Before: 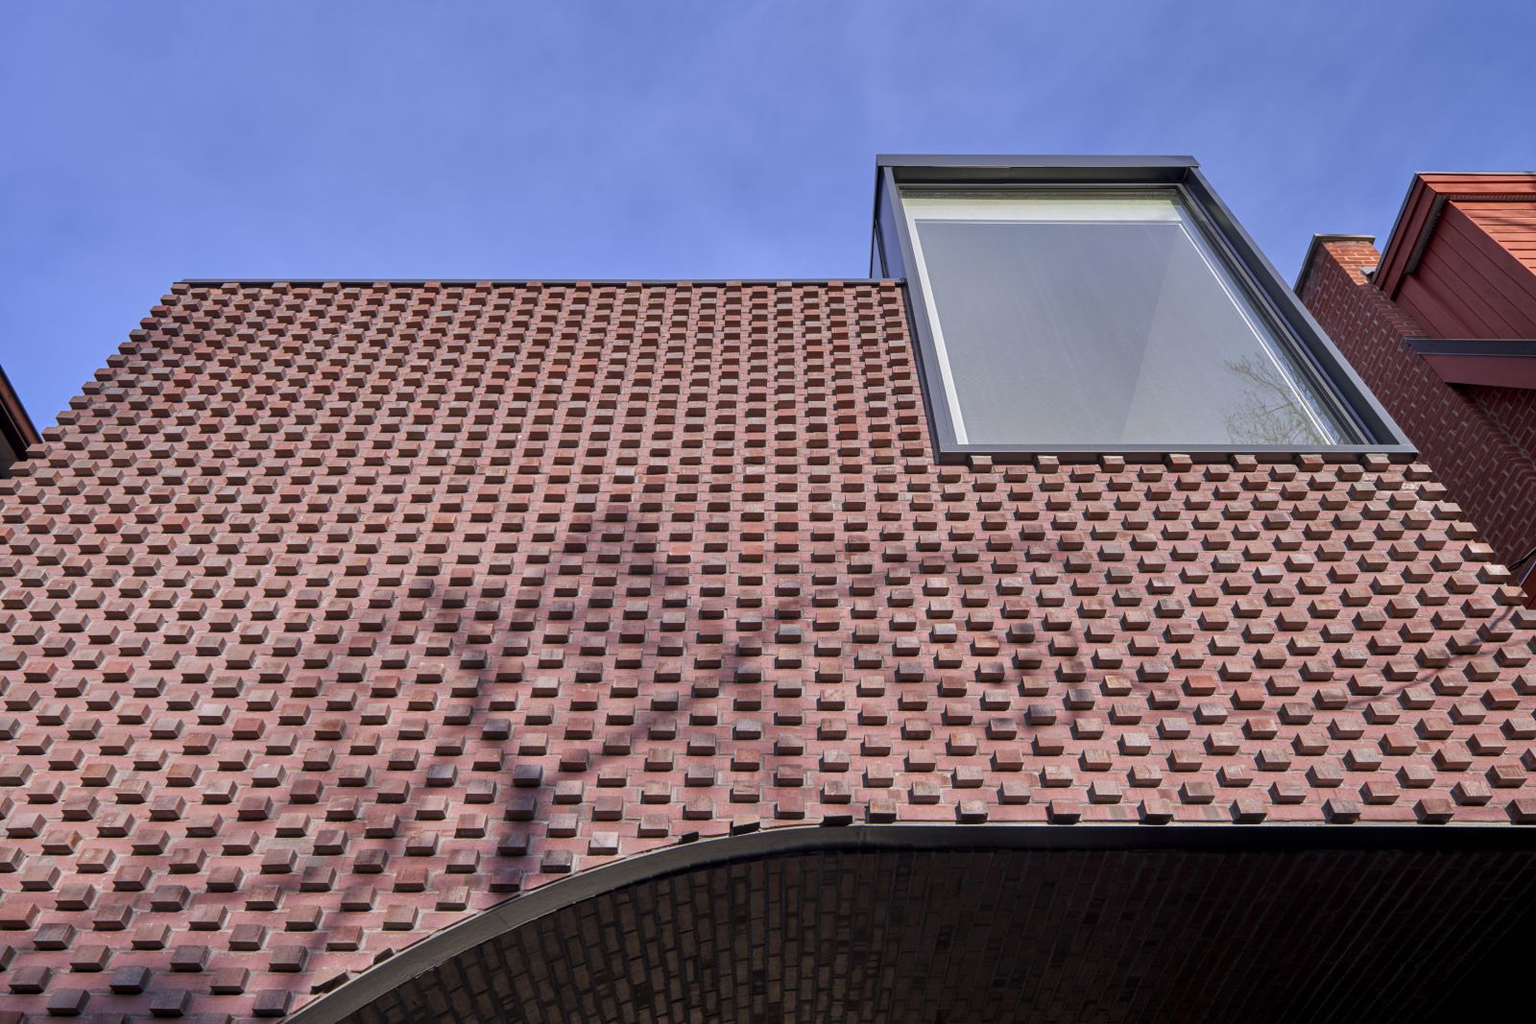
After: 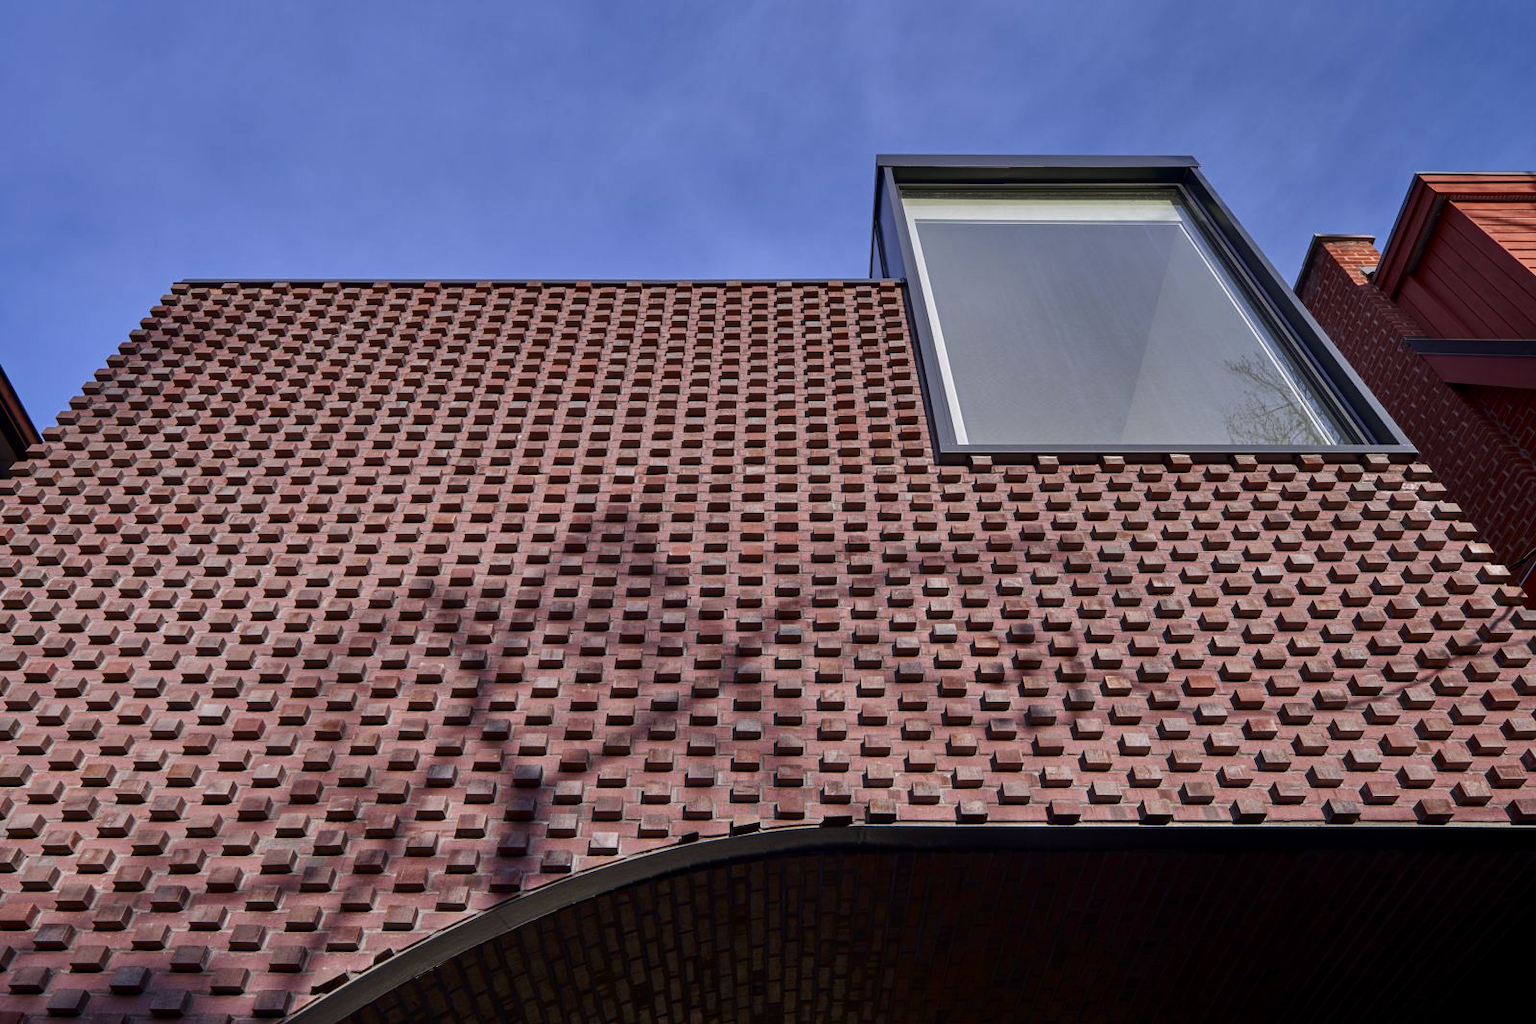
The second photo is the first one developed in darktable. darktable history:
tone curve: curves: ch0 [(0, 0) (0.153, 0.06) (1, 1)], color space Lab, independent channels, preserve colors none
